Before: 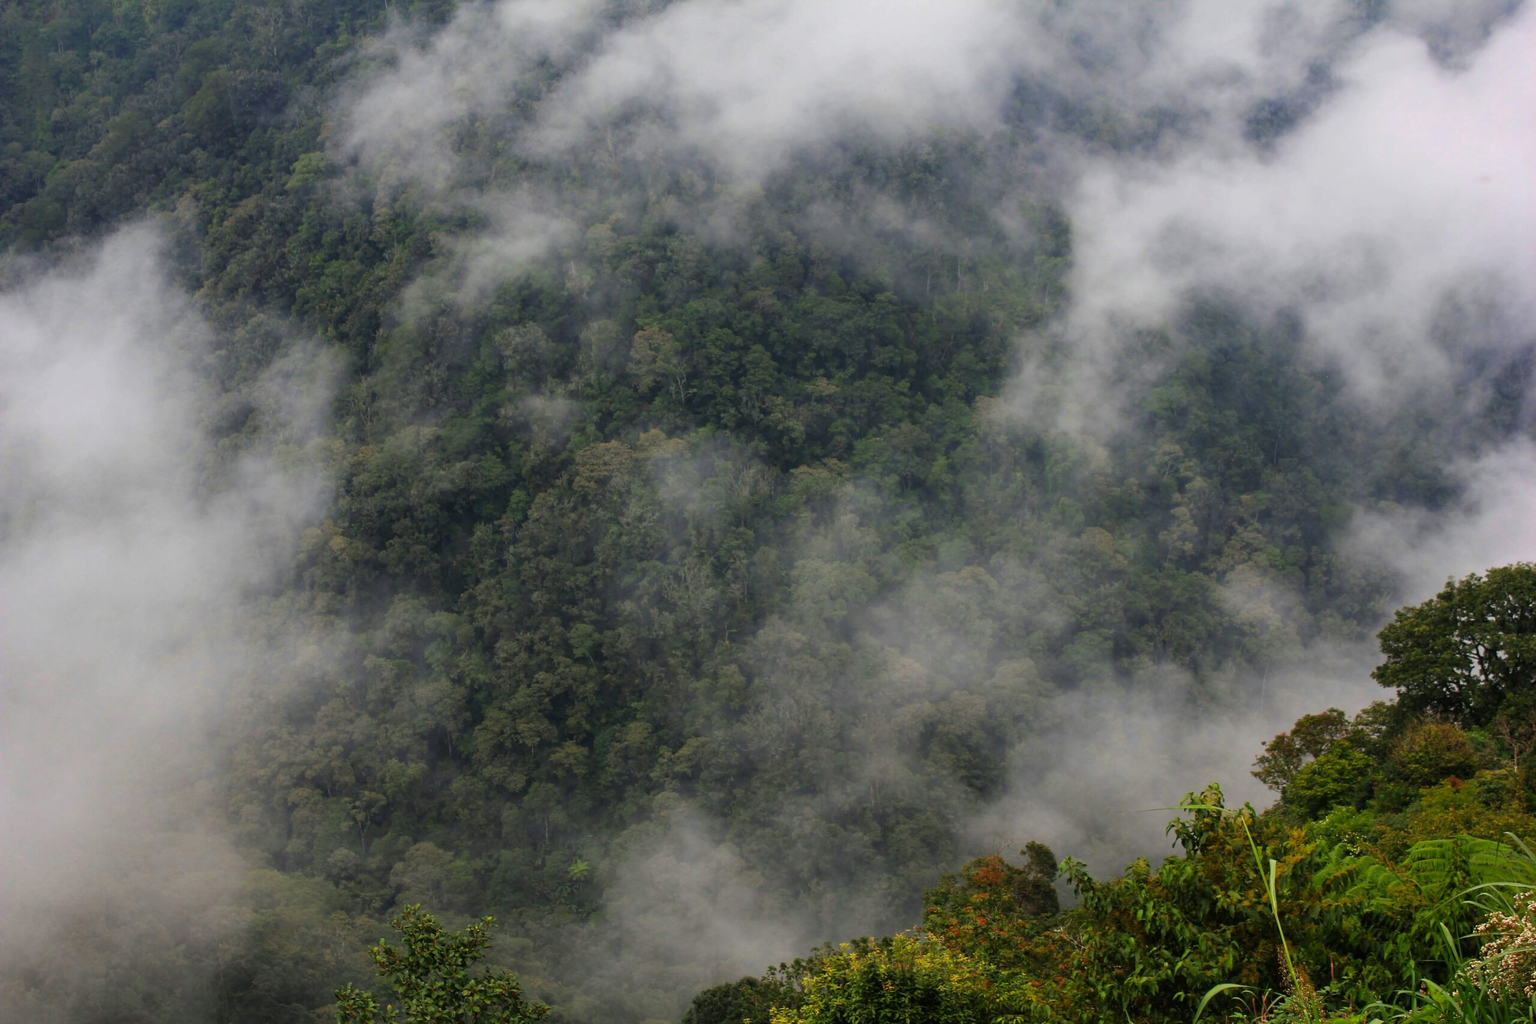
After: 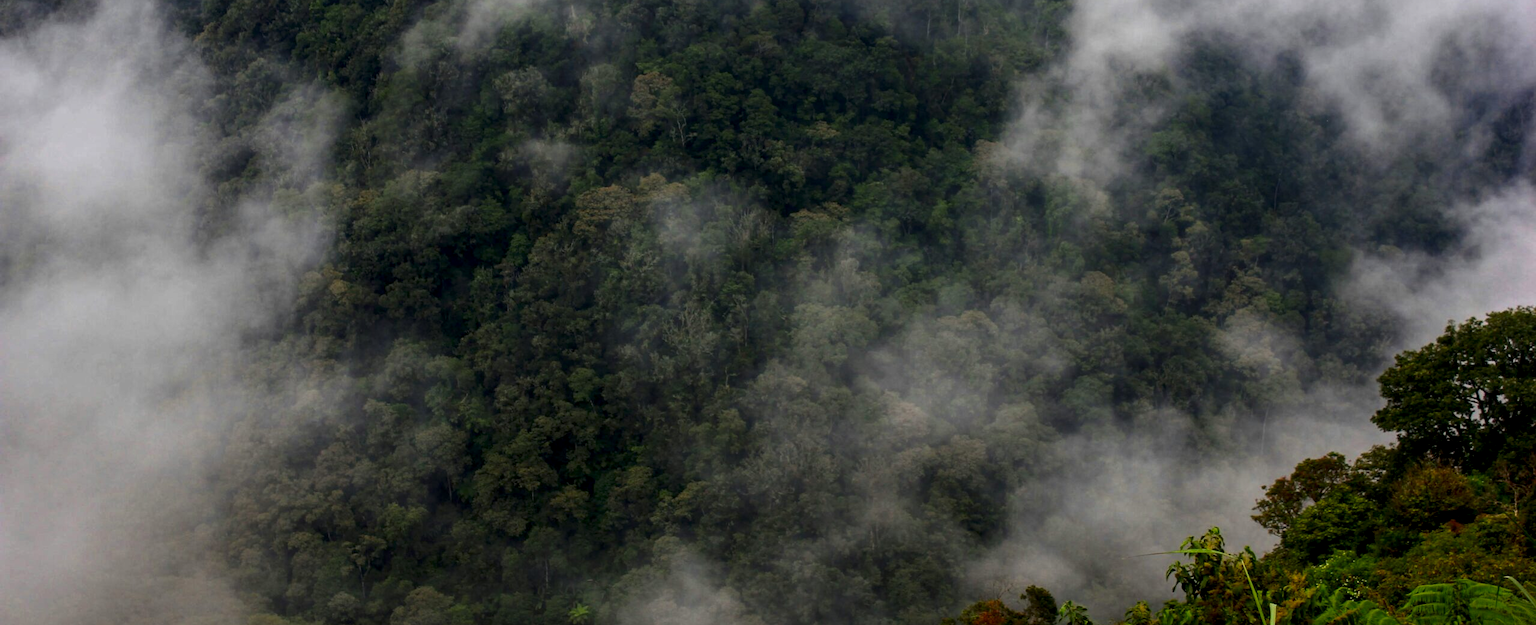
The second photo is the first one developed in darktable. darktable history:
crop and rotate: top 25.03%, bottom 13.925%
local contrast: highlights 63%, detail 143%, midtone range 0.429
contrast brightness saturation: brightness -0.213, saturation 0.081
